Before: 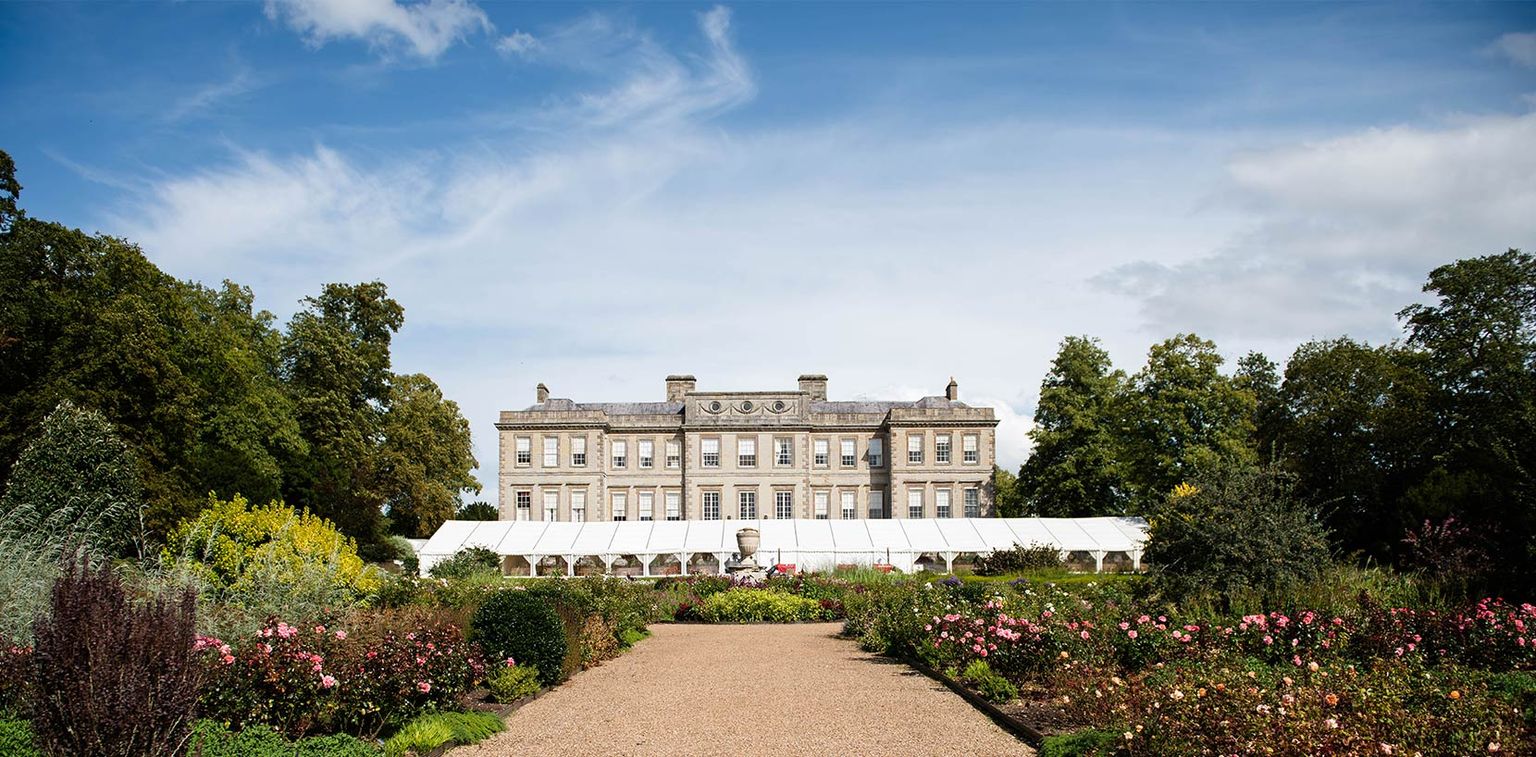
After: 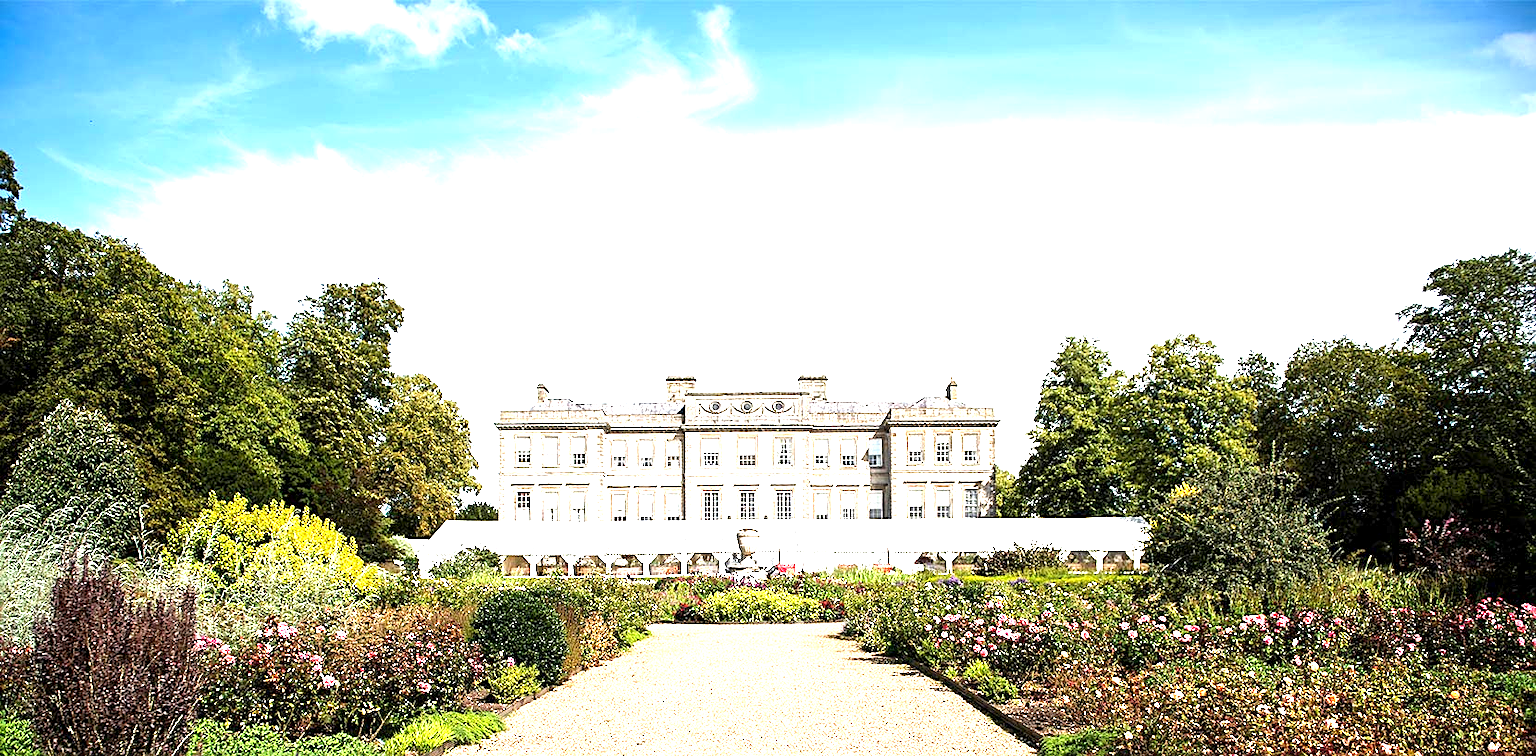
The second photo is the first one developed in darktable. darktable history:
exposure: black level correction 0.001, exposure 1.822 EV, compensate exposure bias true, compensate highlight preservation false
sharpen: on, module defaults
white balance: emerald 1
